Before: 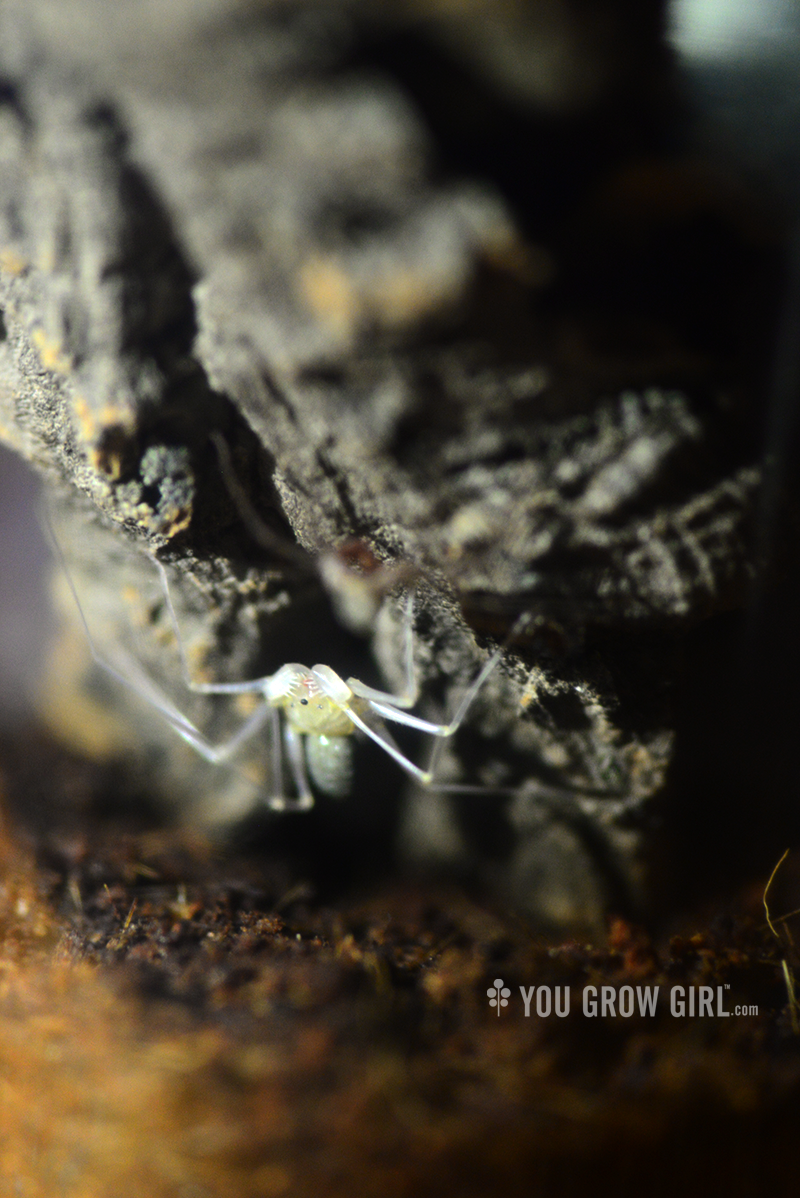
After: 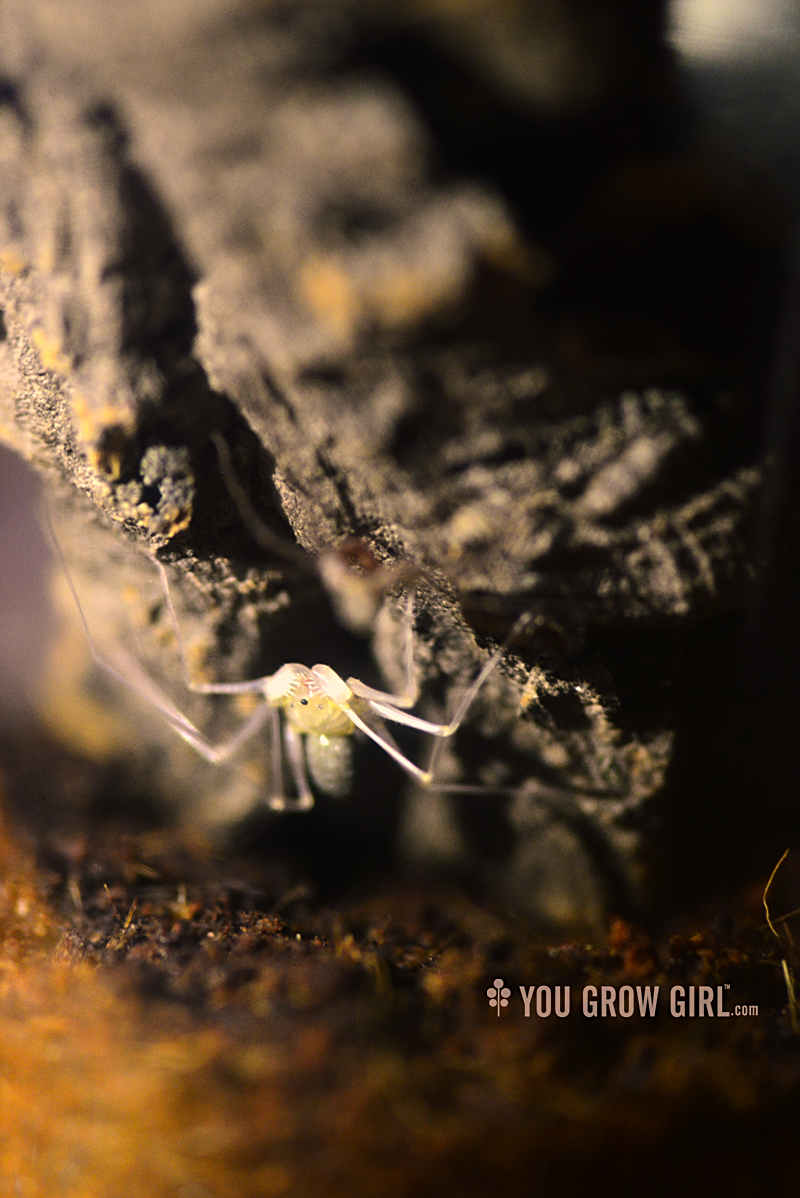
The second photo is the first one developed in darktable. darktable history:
sharpen: on, module defaults
color correction: highlights a* 17.88, highlights b* 18.79
